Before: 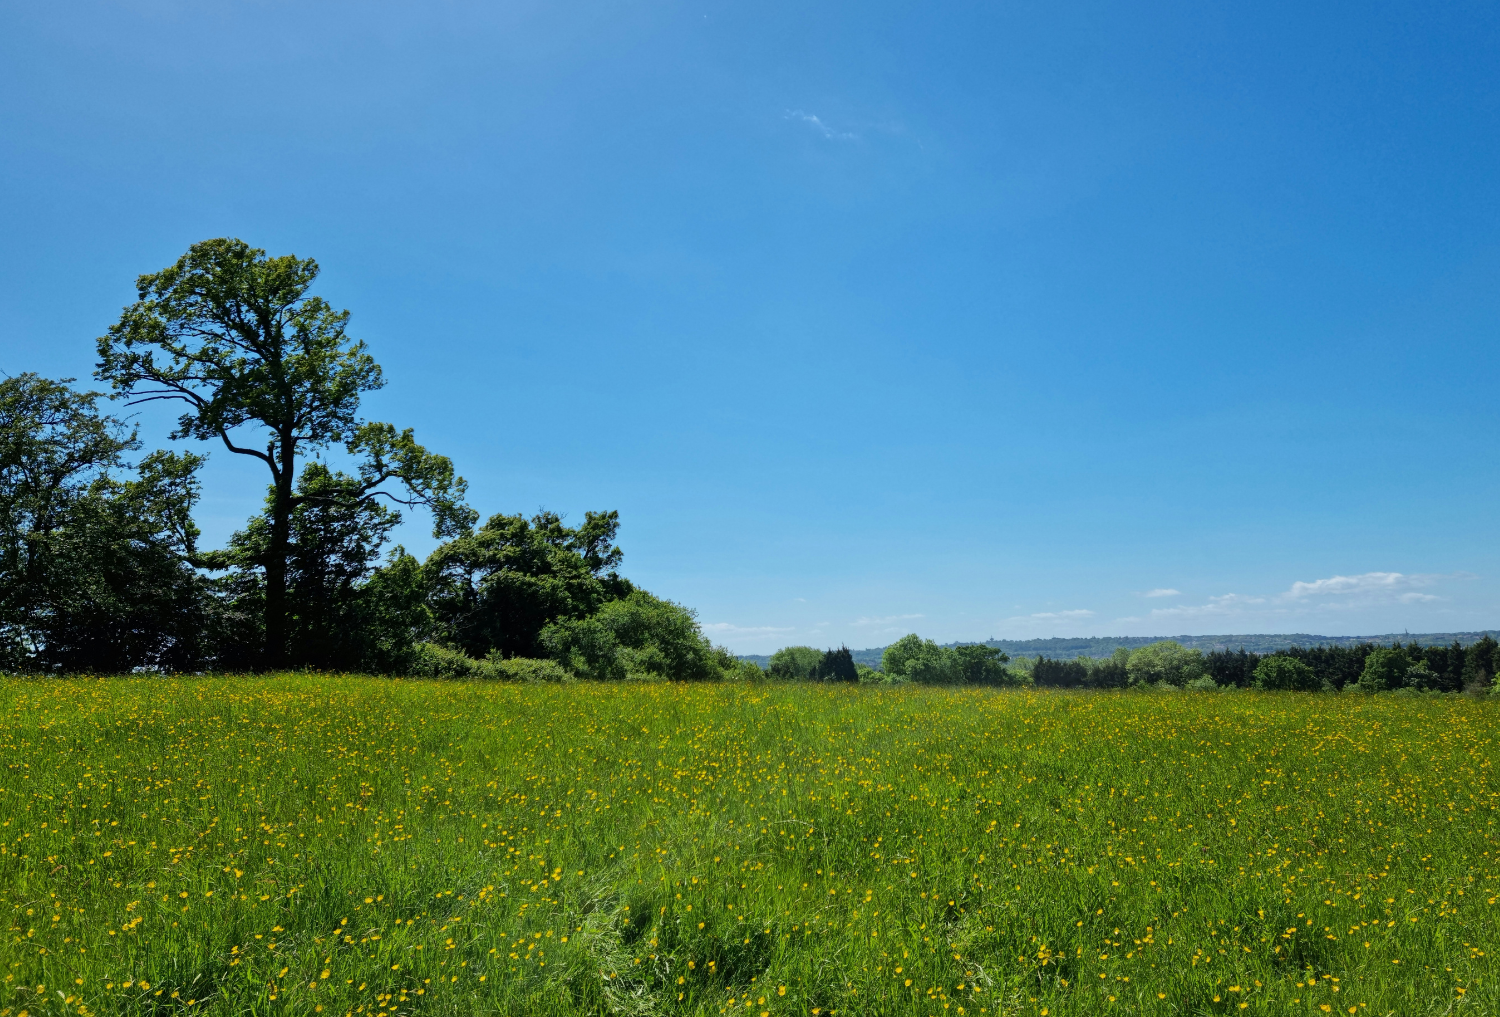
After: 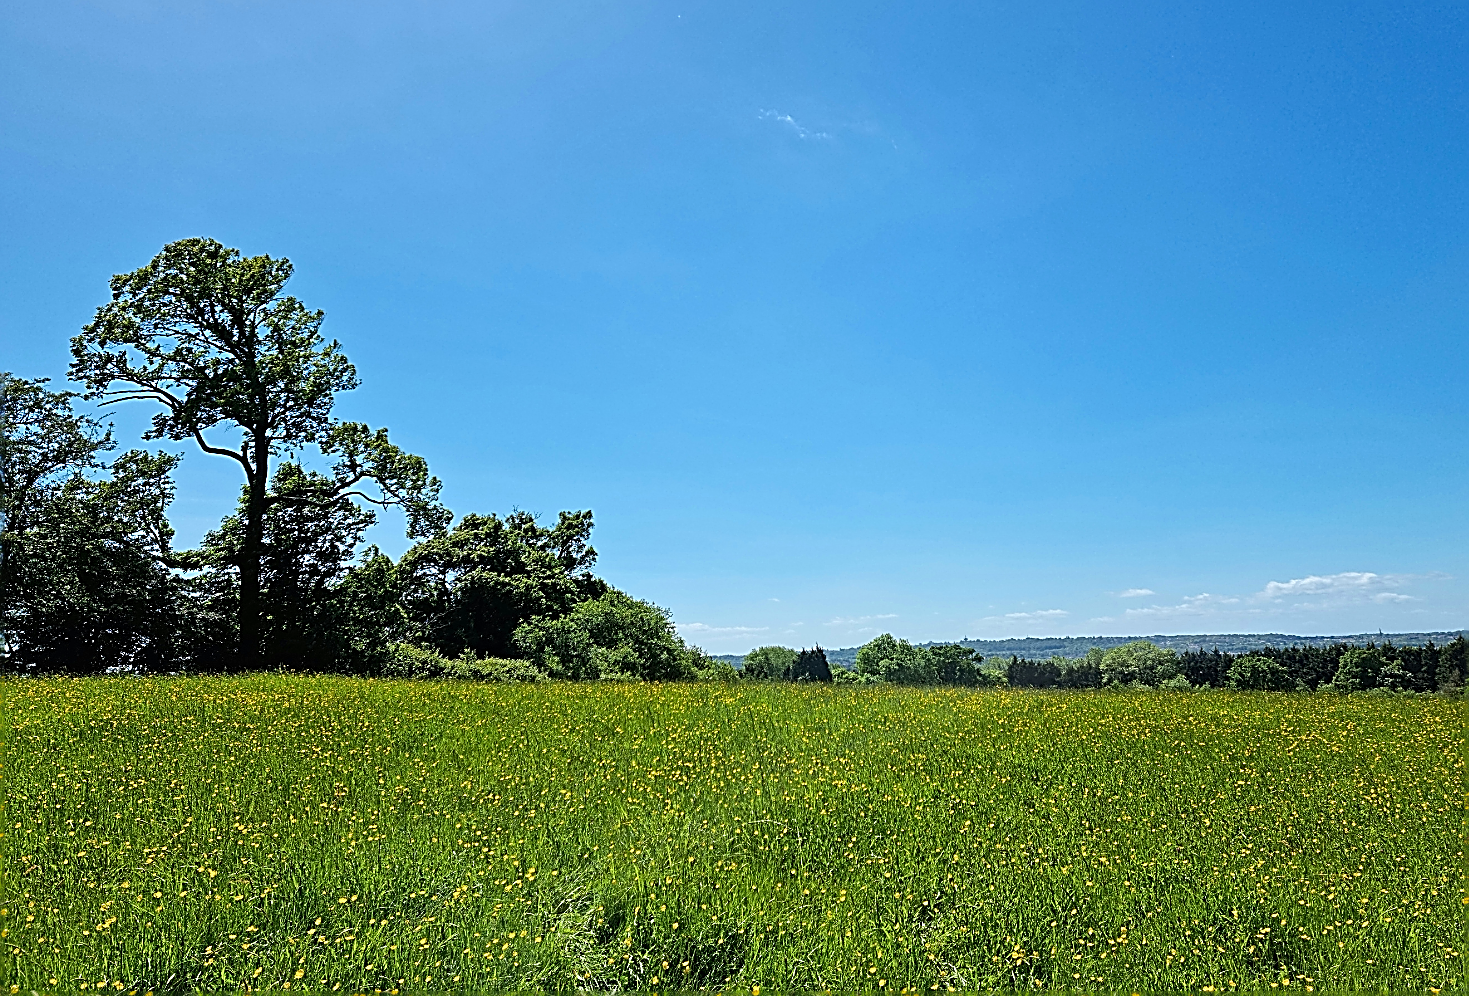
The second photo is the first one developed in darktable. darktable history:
sharpen: amount 2
crop: left 1.743%, right 0.268%, bottom 2.011%
exposure: exposure 0.207 EV, compensate highlight preservation false
tone equalizer: -8 EV 0.06 EV, smoothing diameter 25%, edges refinement/feathering 10, preserve details guided filter
